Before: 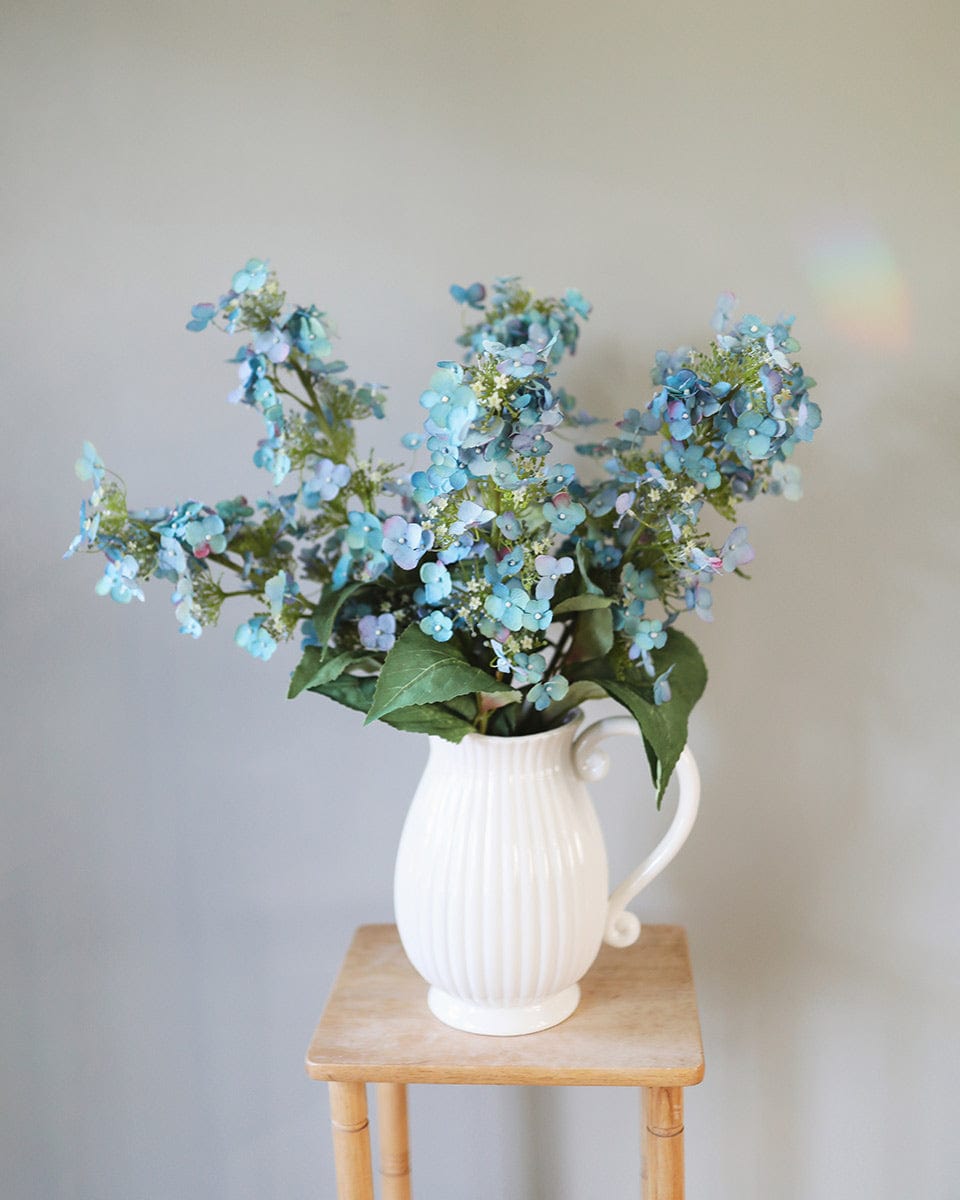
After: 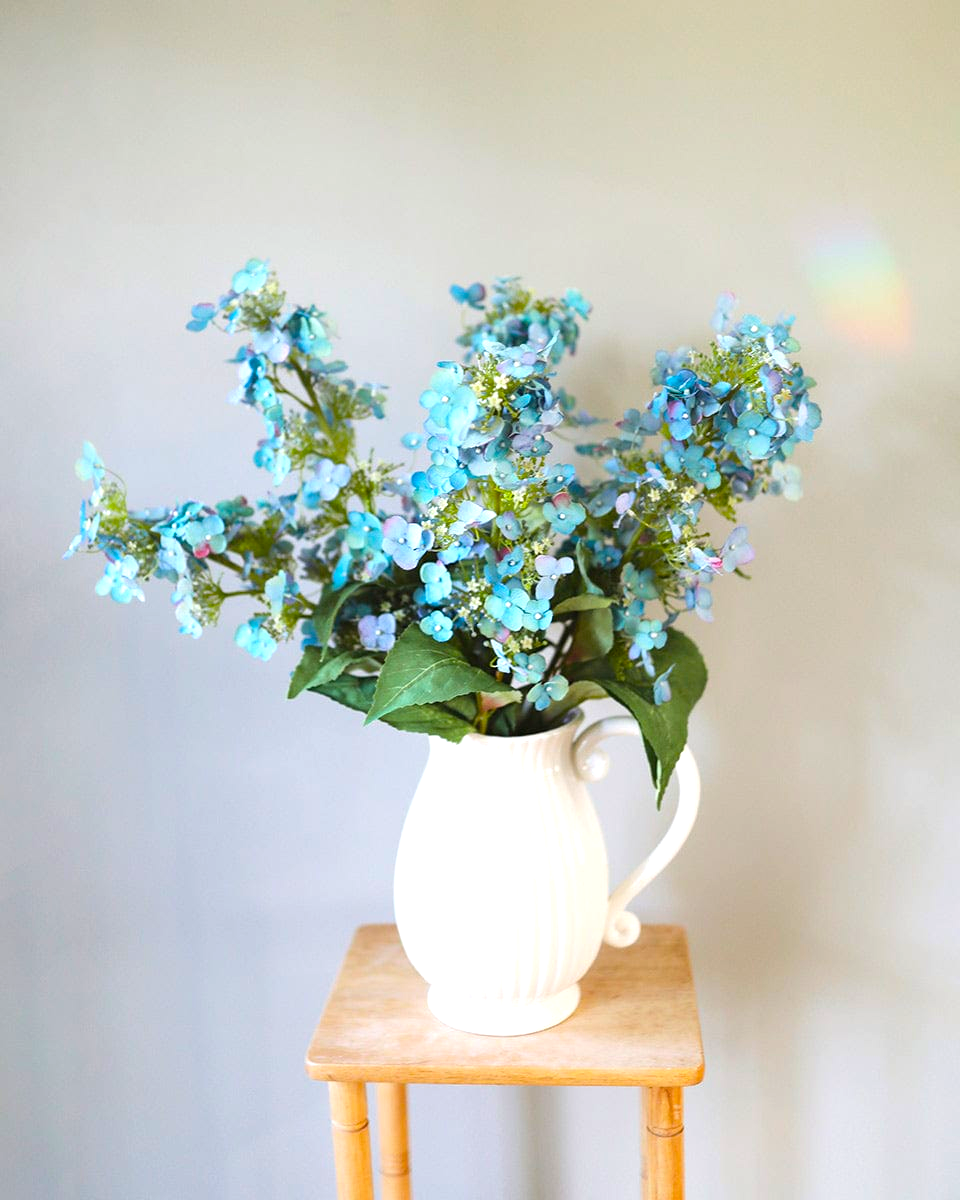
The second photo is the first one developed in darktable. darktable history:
color balance rgb: perceptual saturation grading › global saturation 30%, global vibrance 20%
exposure: black level correction 0.001, exposure 0.5 EV, compensate exposure bias true, compensate highlight preservation false
